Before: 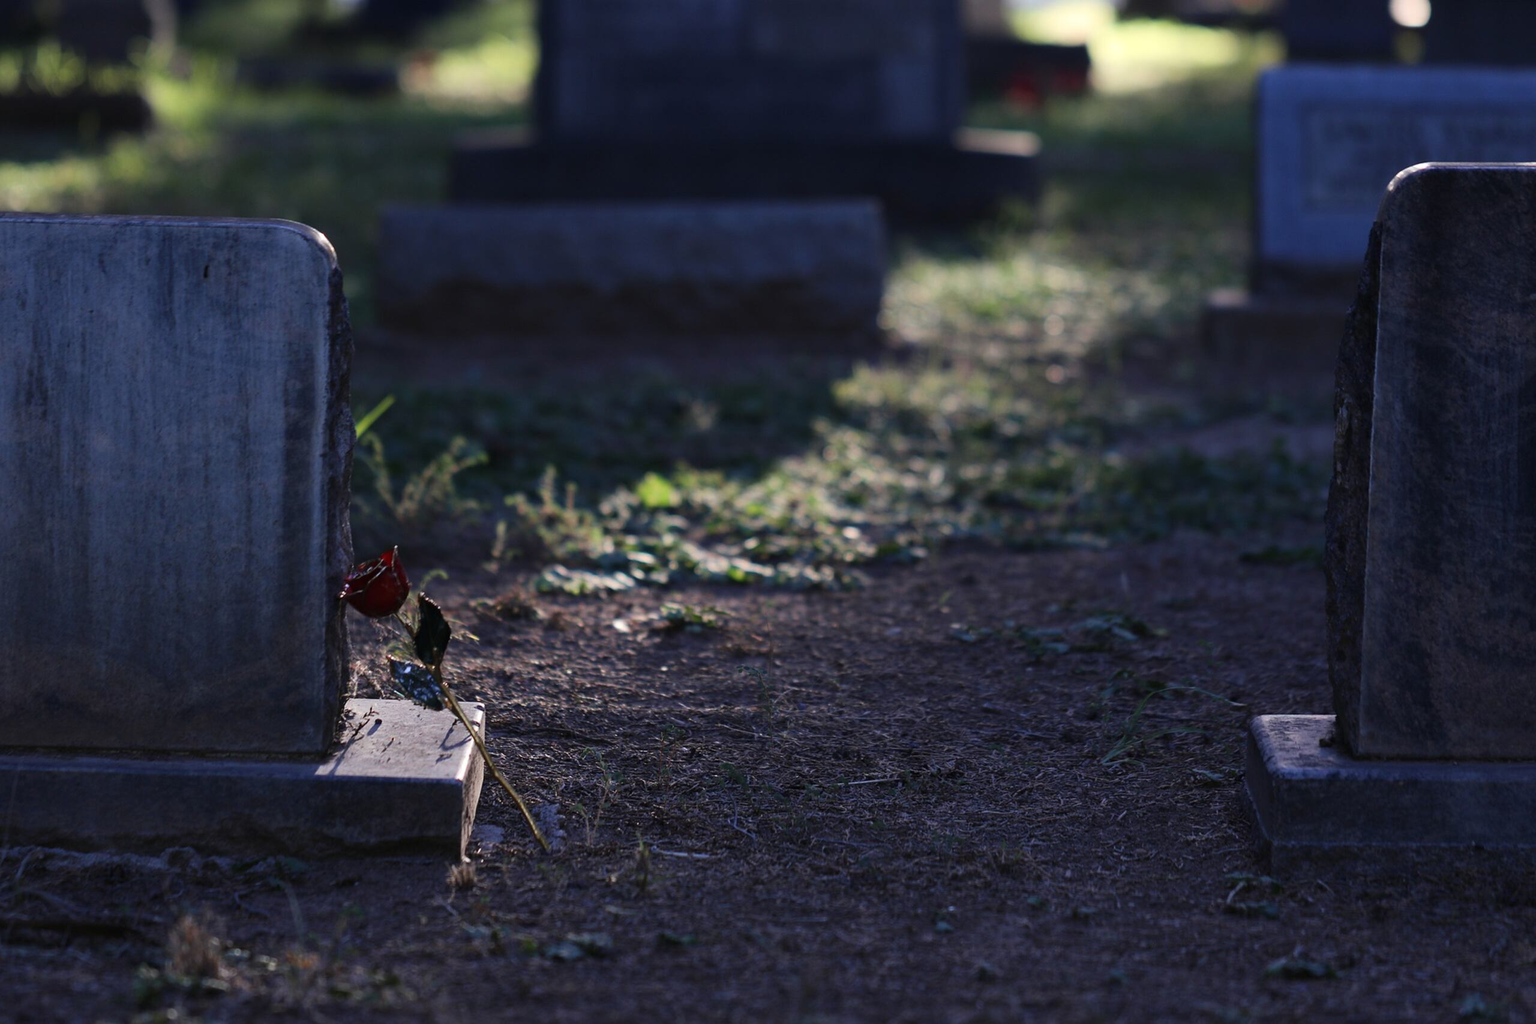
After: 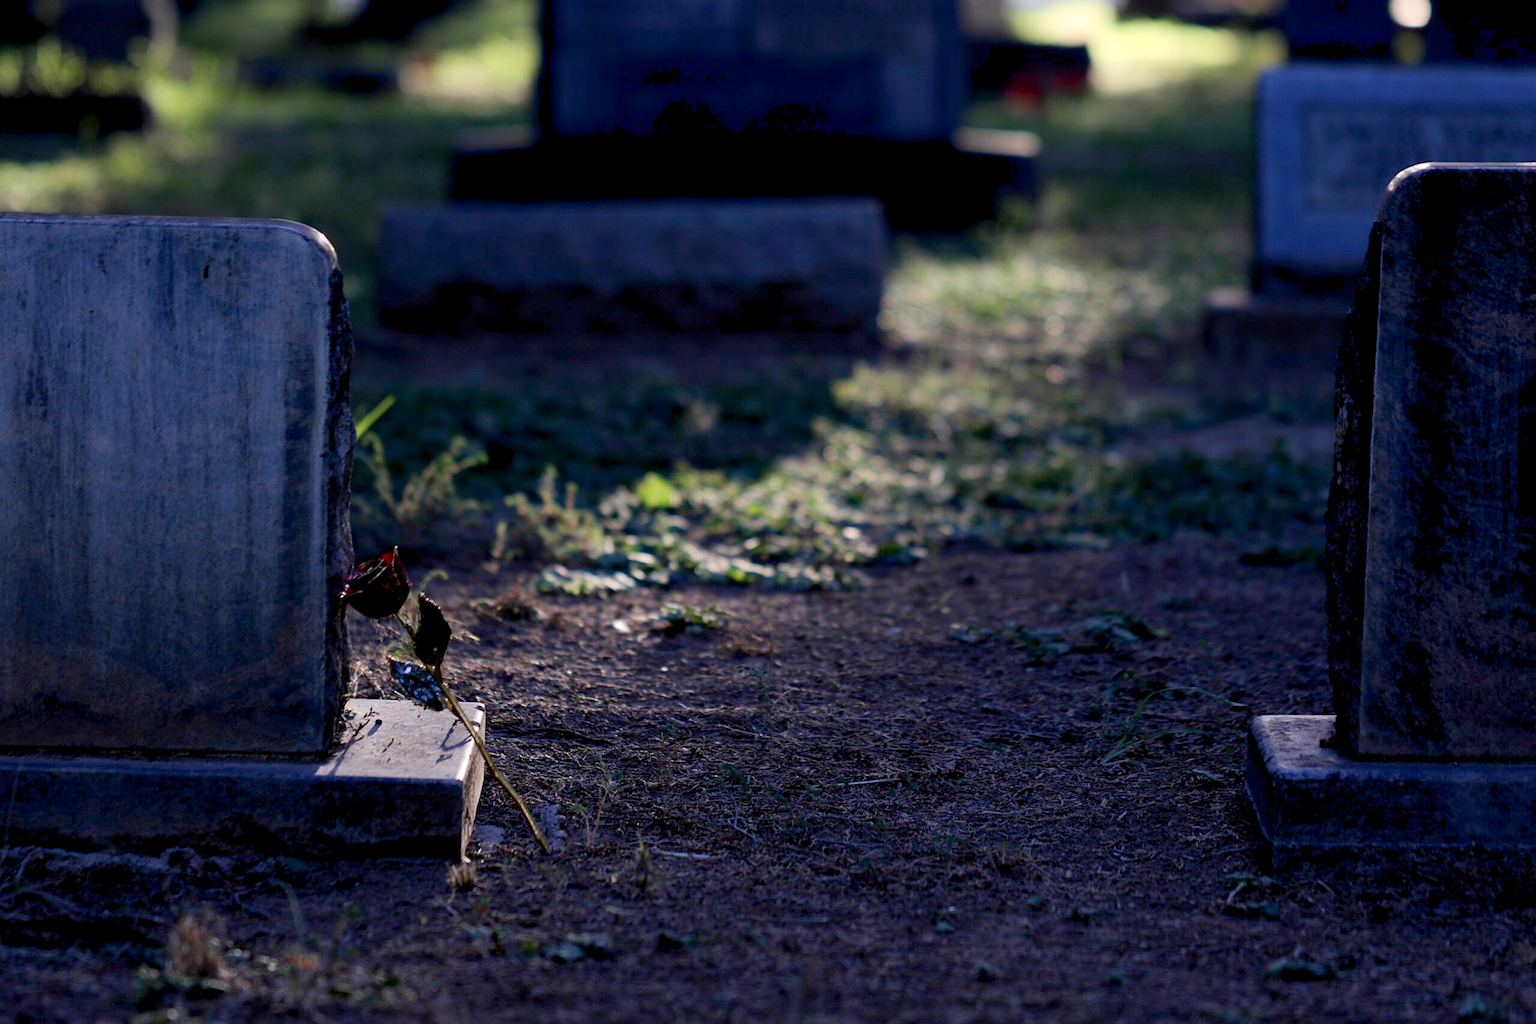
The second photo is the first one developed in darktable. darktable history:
exposure: black level correction 0.009, exposure 0.015 EV, compensate exposure bias true, compensate highlight preservation false
levels: levels [0, 0.478, 1]
